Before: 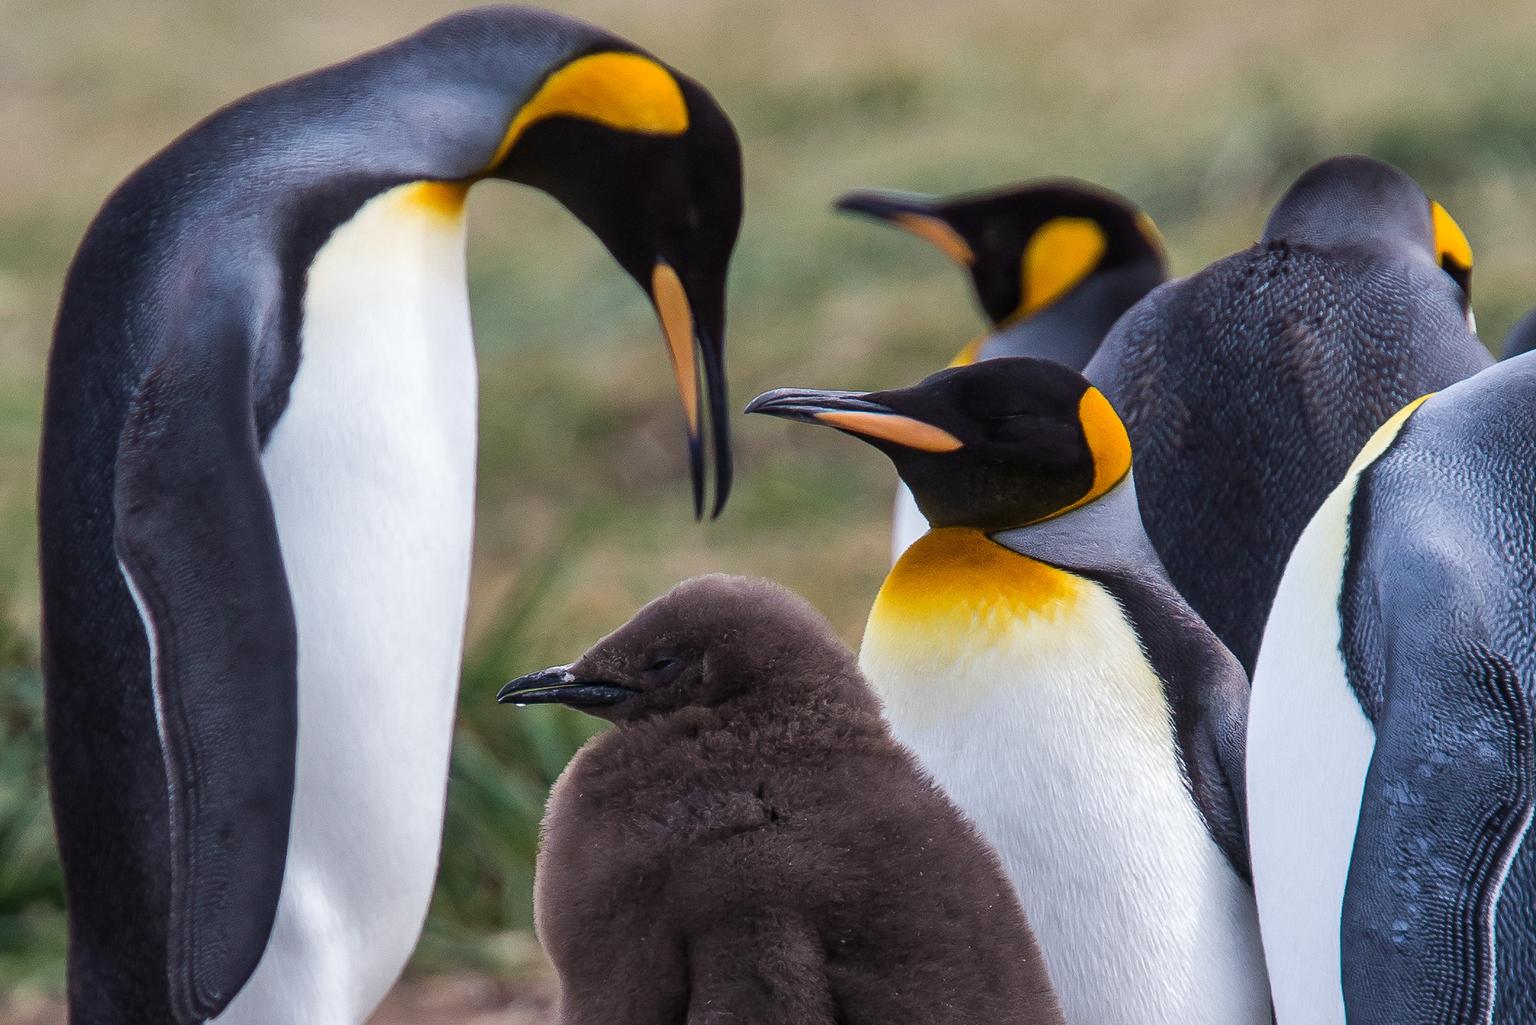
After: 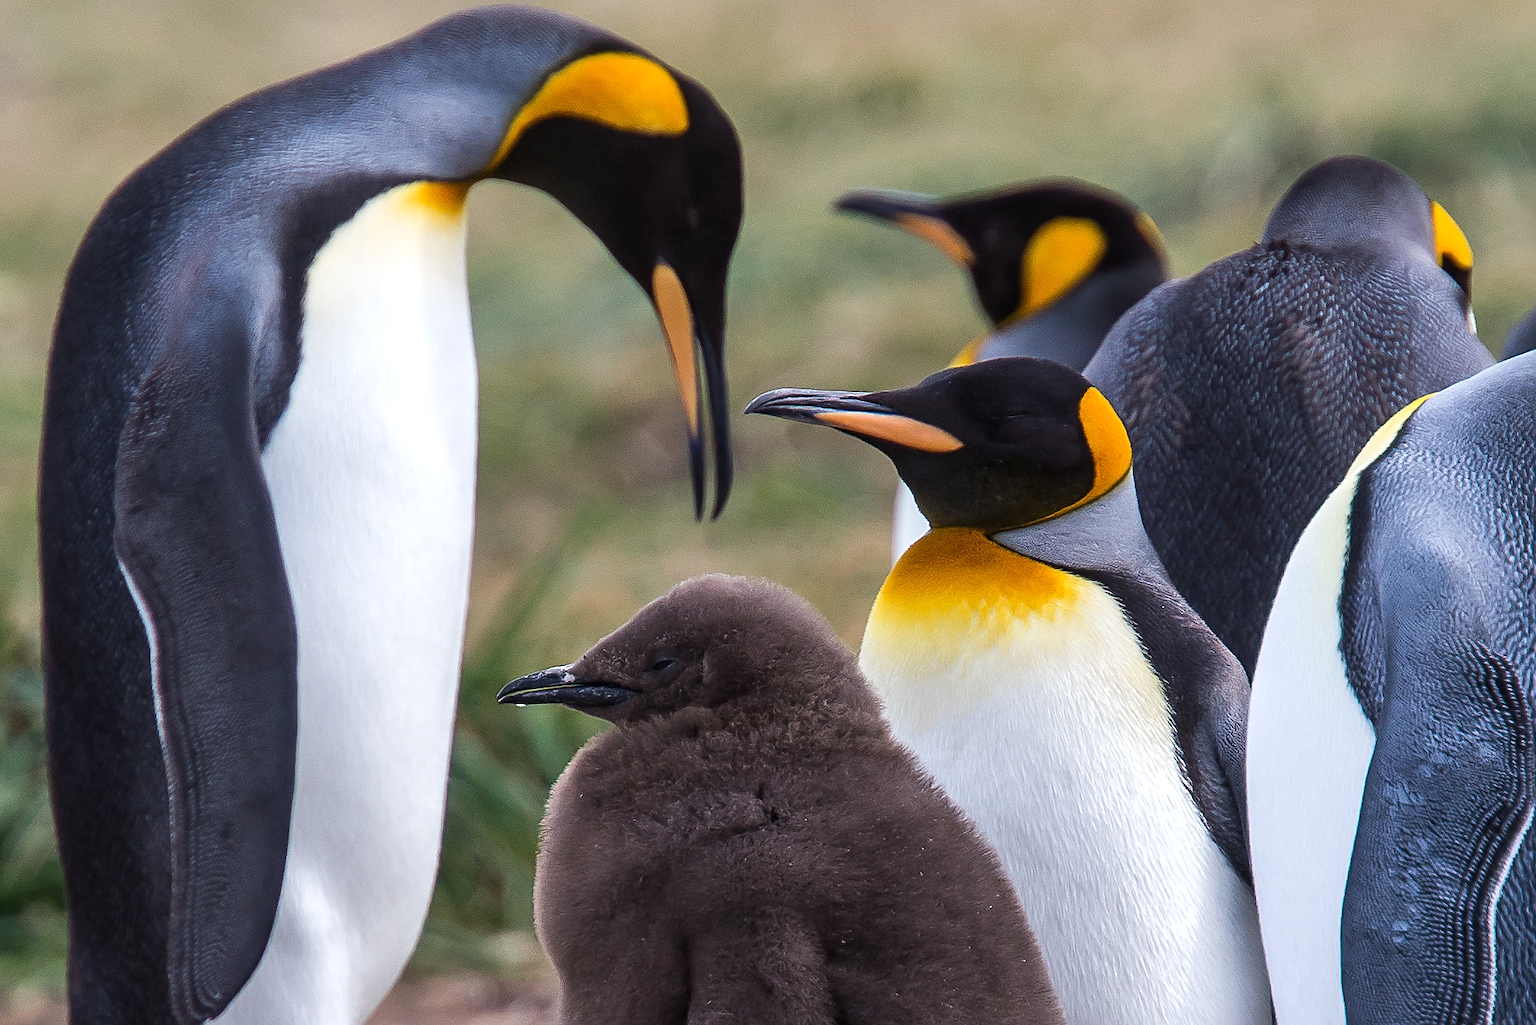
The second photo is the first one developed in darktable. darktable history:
exposure: exposure 0.188 EV, compensate exposure bias true, compensate highlight preservation false
sharpen: radius 1.899, amount 0.401, threshold 1.491
